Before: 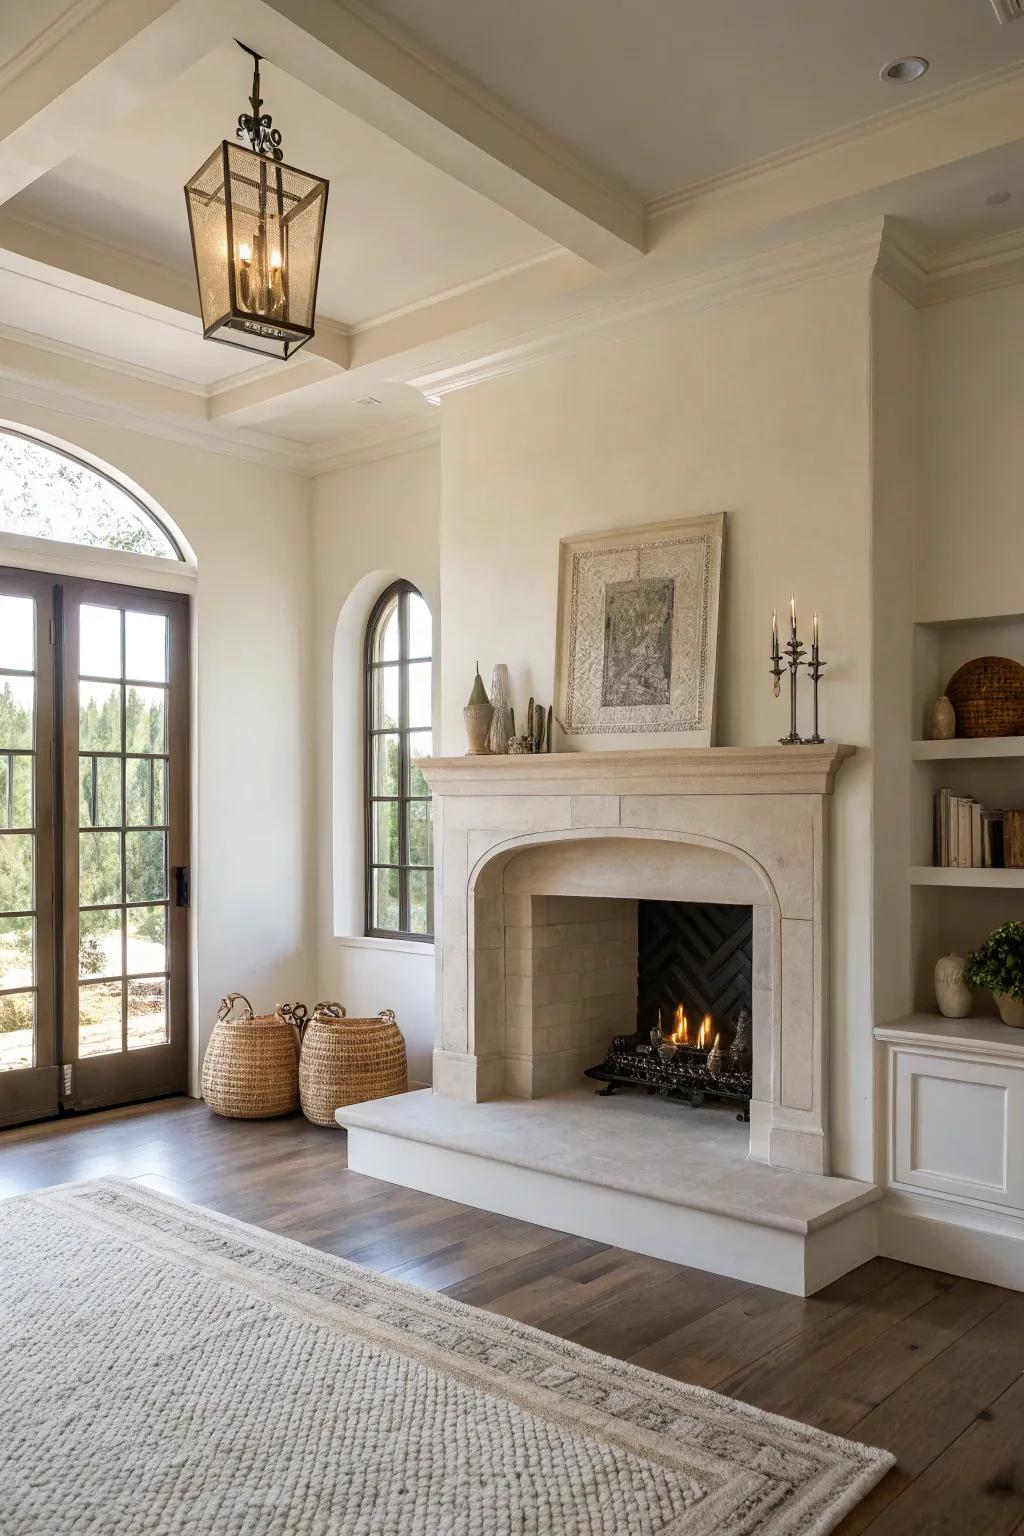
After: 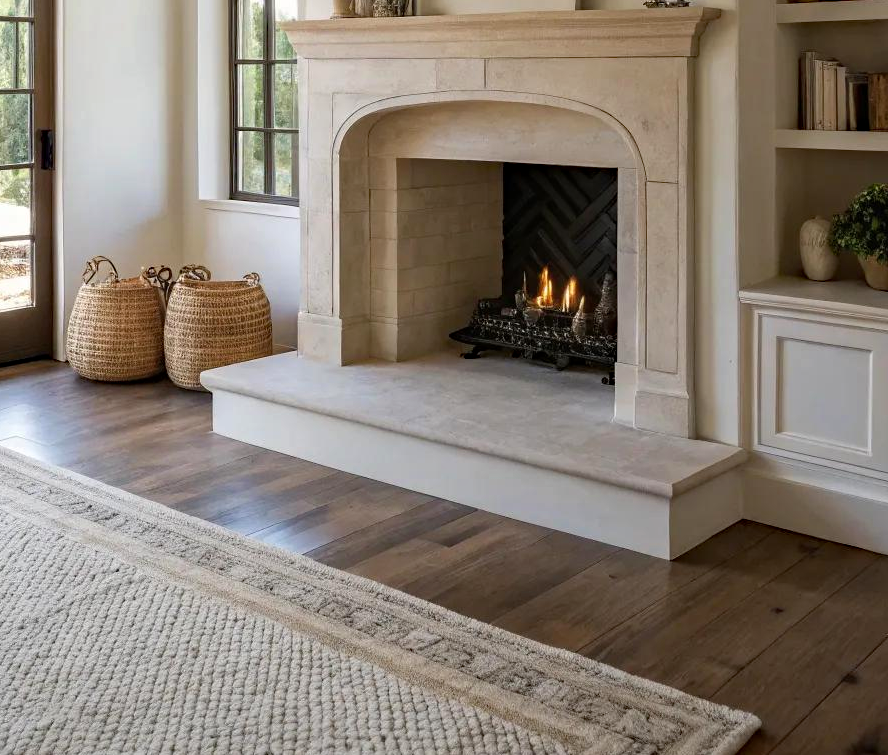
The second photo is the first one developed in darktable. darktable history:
crop and rotate: left 13.229%, top 48.014%, bottom 2.785%
haze removal: compatibility mode true, adaptive false
